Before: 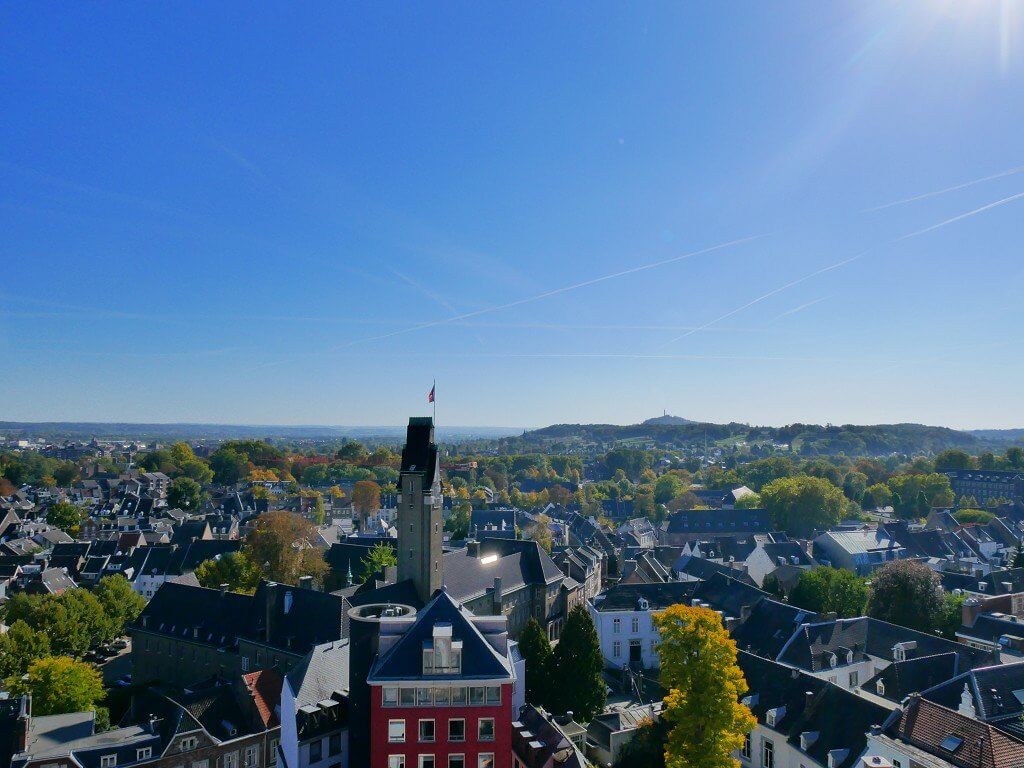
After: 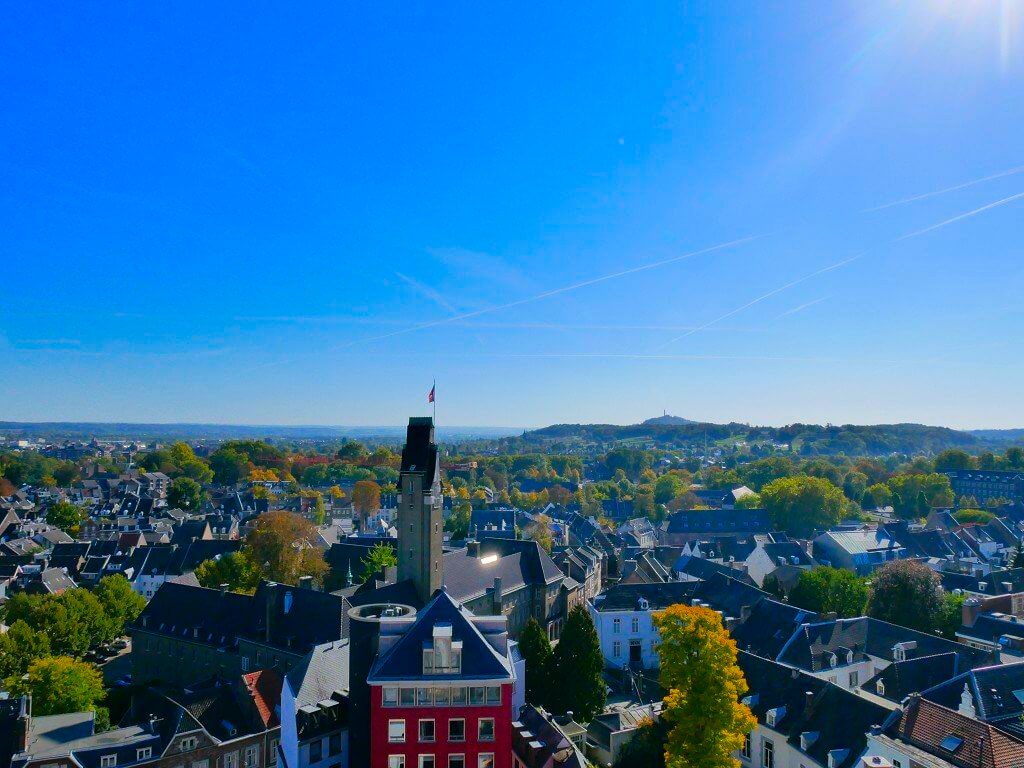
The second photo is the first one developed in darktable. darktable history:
contrast brightness saturation: saturation 0.489
